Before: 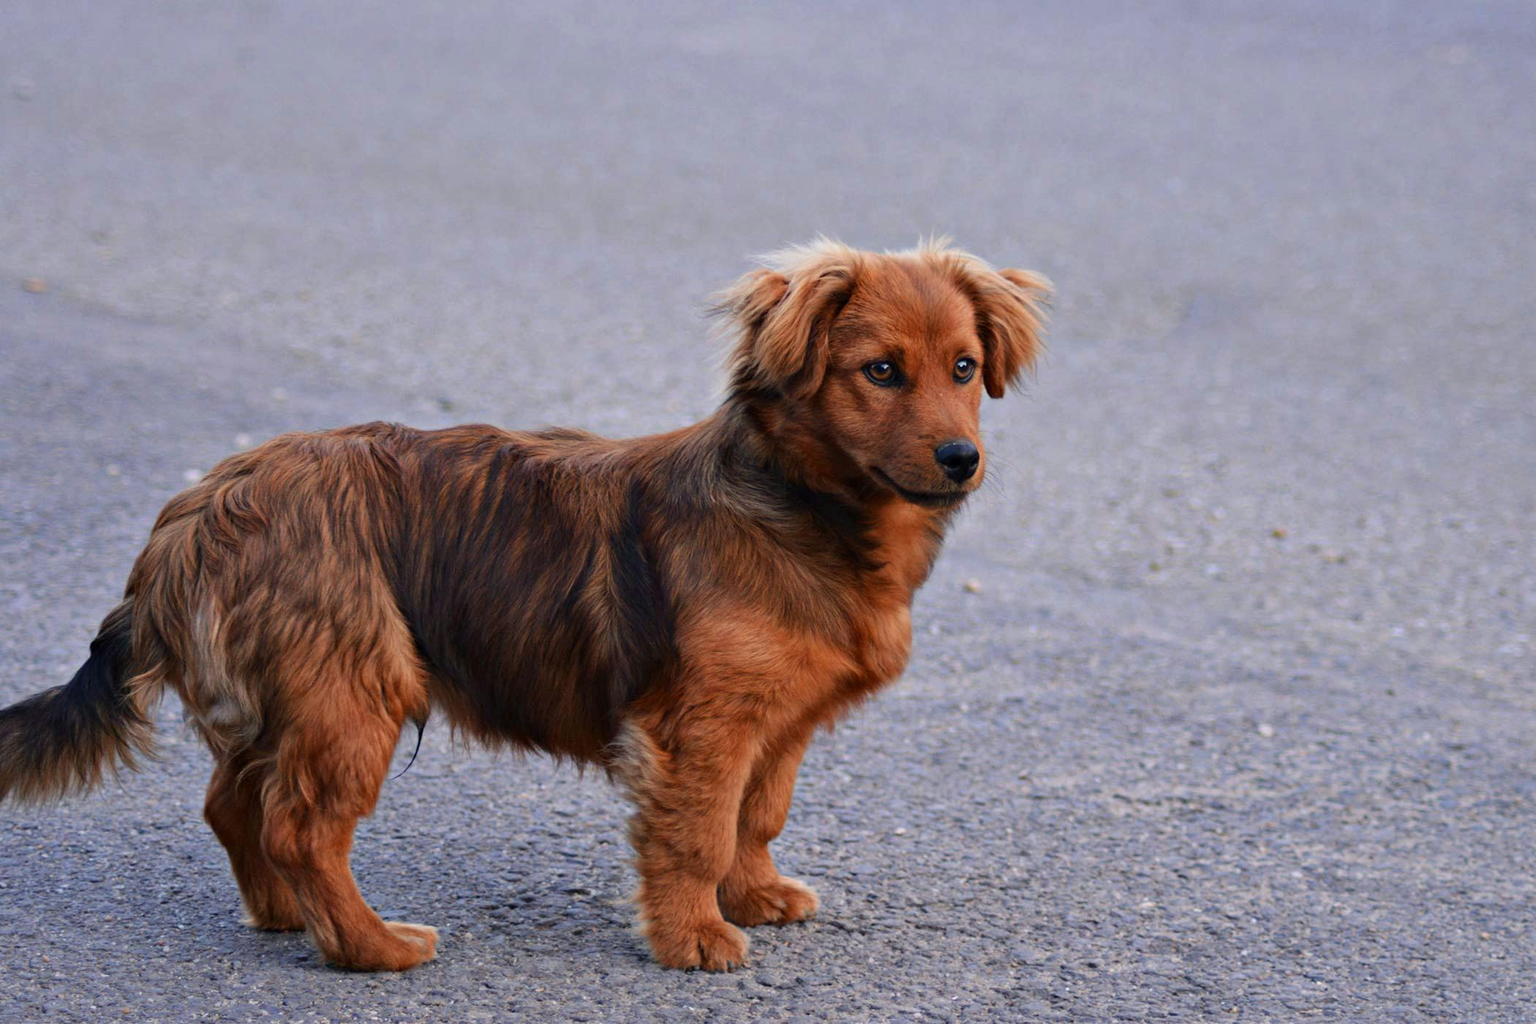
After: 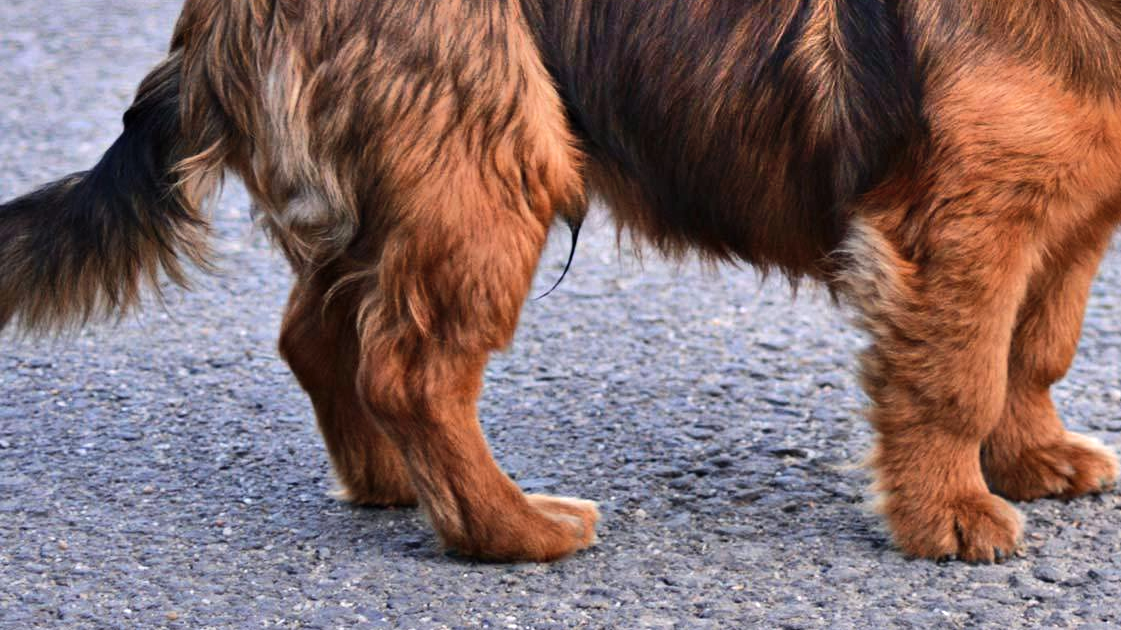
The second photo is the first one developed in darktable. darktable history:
shadows and highlights: radius 110.86, shadows 51.09, white point adjustment 9.16, highlights -4.17, highlights color adjustment 32.2%, soften with gaussian
crop and rotate: top 54.778%, right 46.61%, bottom 0.159%
tone equalizer: -8 EV -0.417 EV, -7 EV -0.389 EV, -6 EV -0.333 EV, -5 EV -0.222 EV, -3 EV 0.222 EV, -2 EV 0.333 EV, -1 EV 0.389 EV, +0 EV 0.417 EV, edges refinement/feathering 500, mask exposure compensation -1.57 EV, preserve details no
